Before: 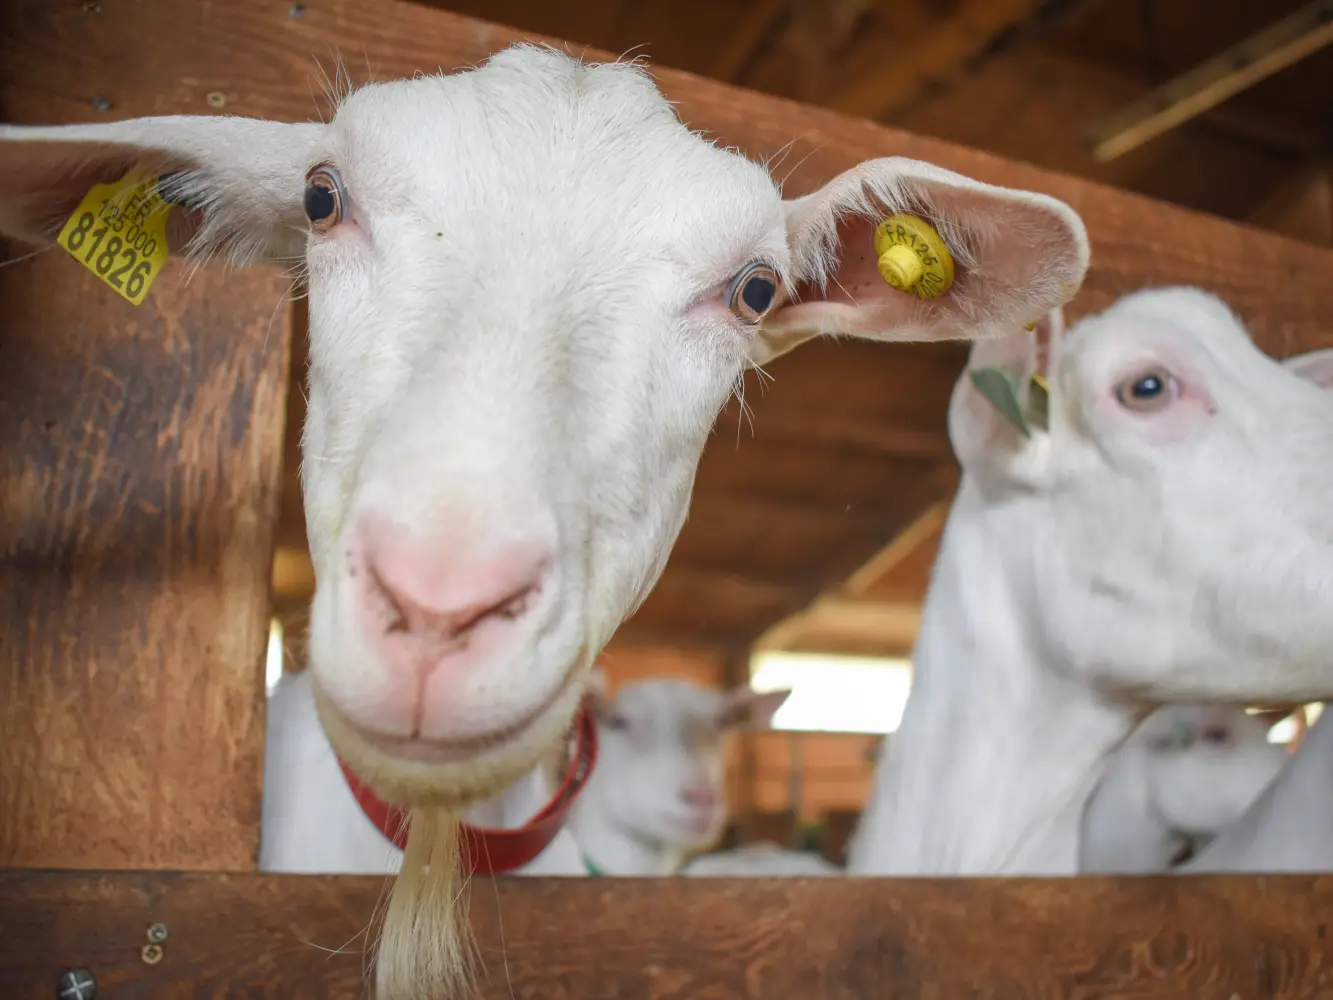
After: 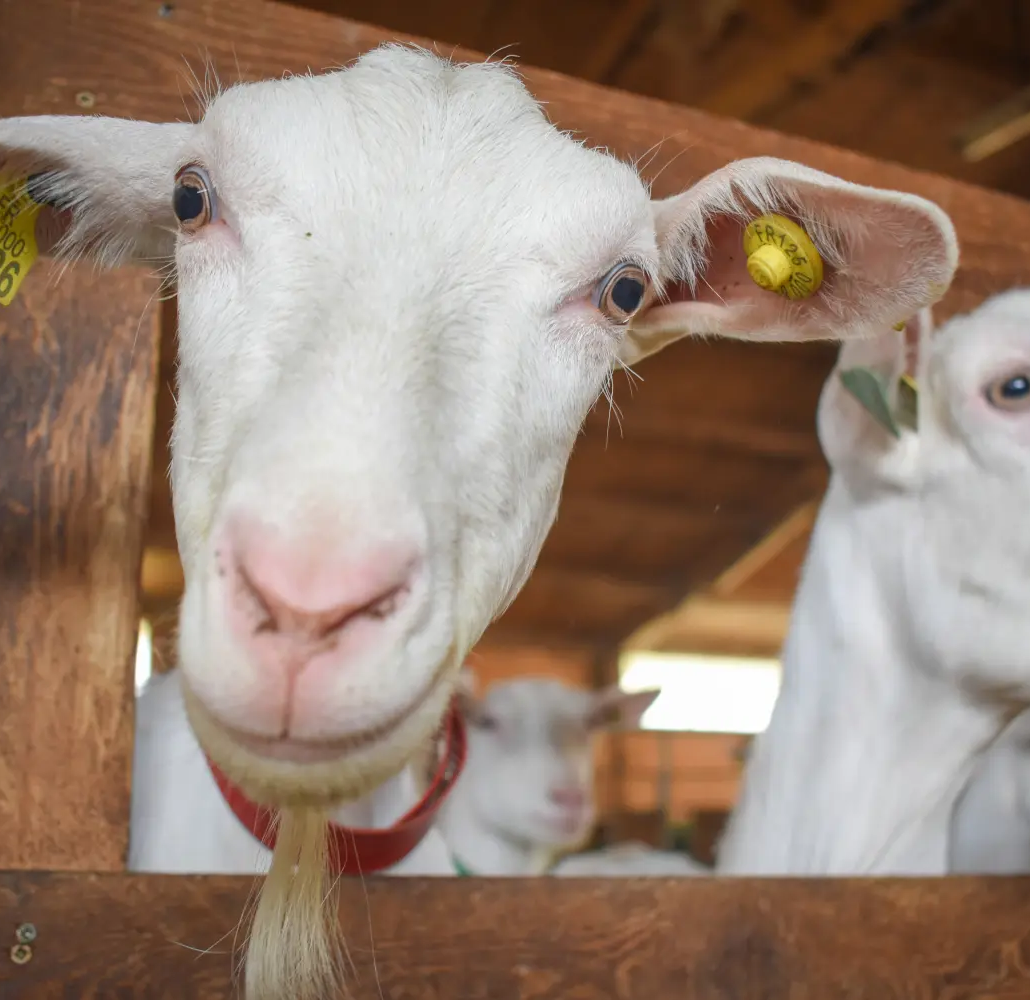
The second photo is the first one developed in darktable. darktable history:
crop: left 9.885%, right 12.799%
